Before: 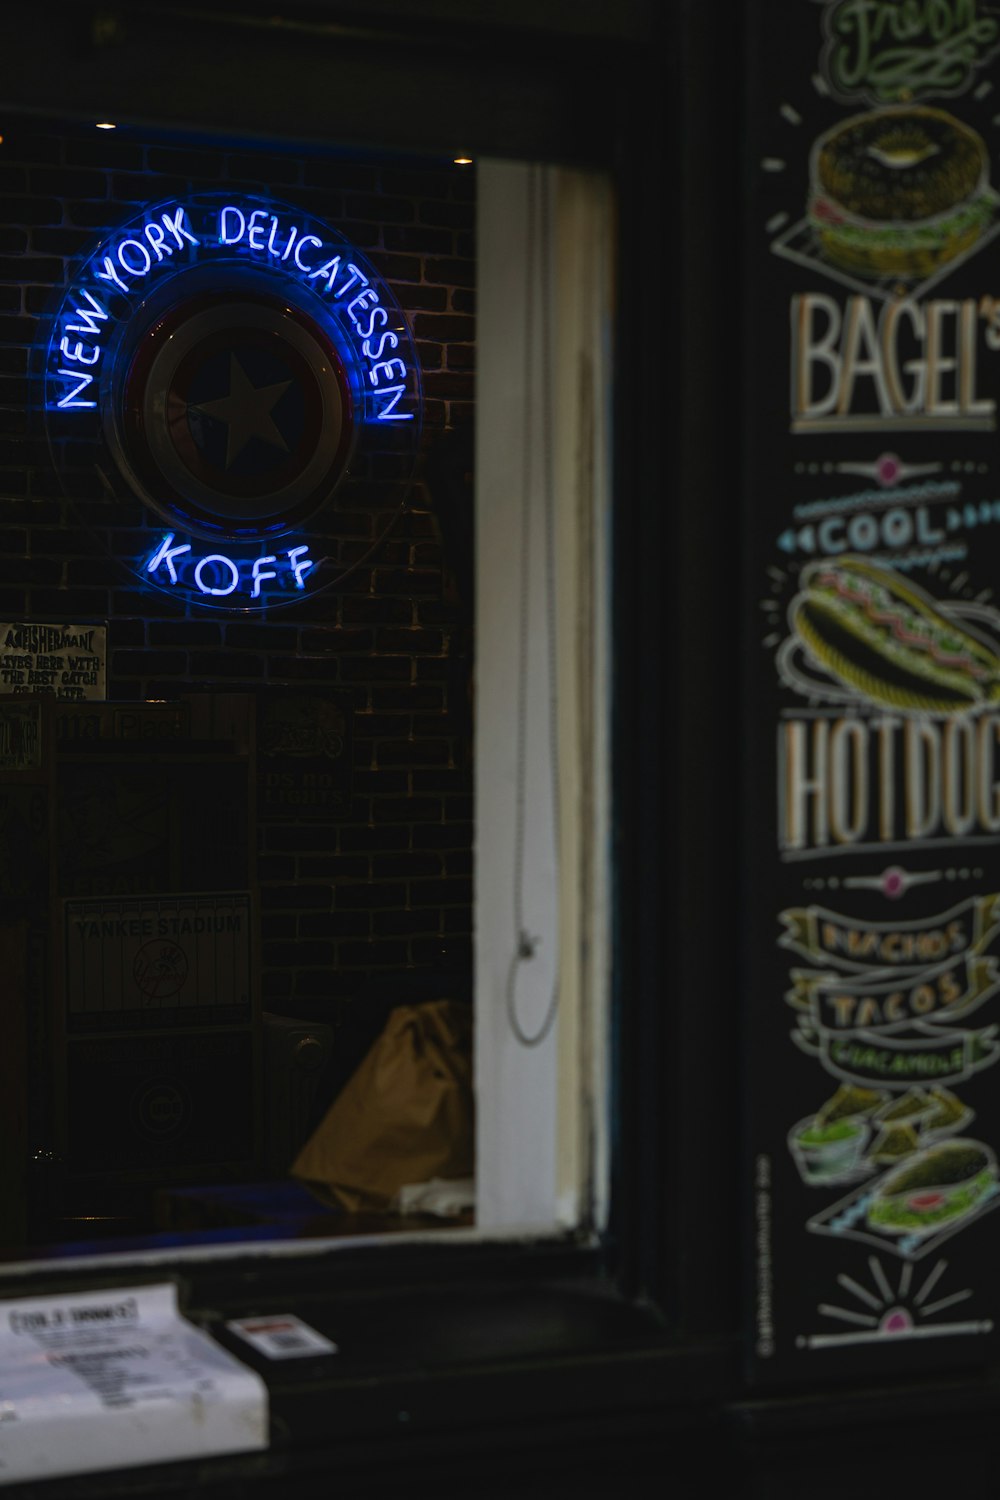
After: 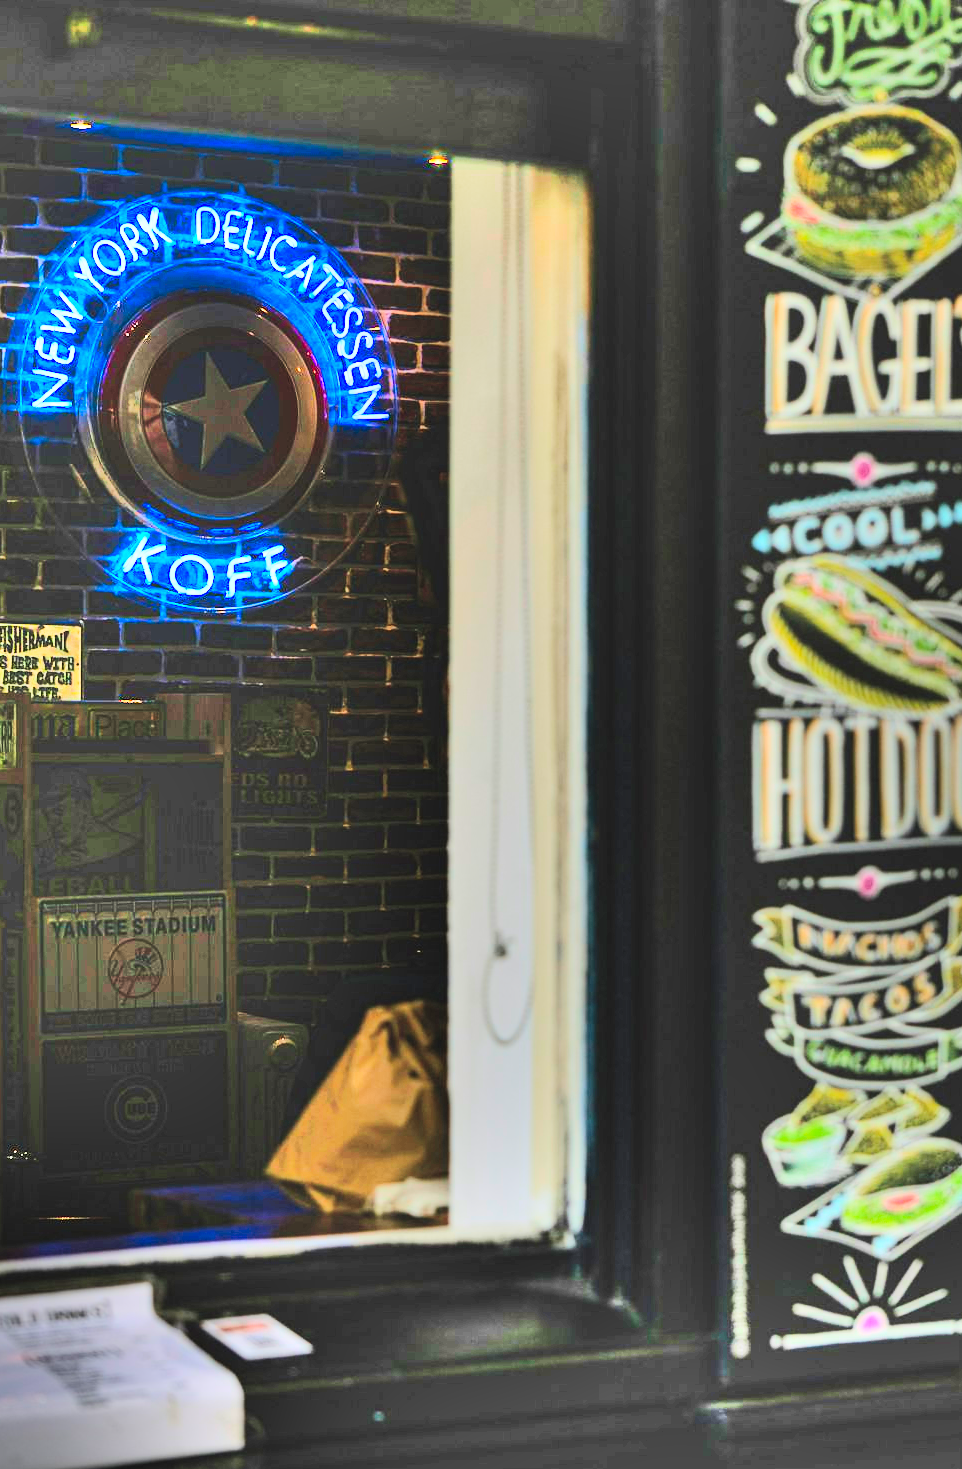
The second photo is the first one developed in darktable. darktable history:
crop and rotate: left 2.536%, right 1.173%, bottom 2.002%
shadows and highlights: radius 123.19, shadows 99.91, white point adjustment -3.07, highlights -99.07, soften with gaussian
